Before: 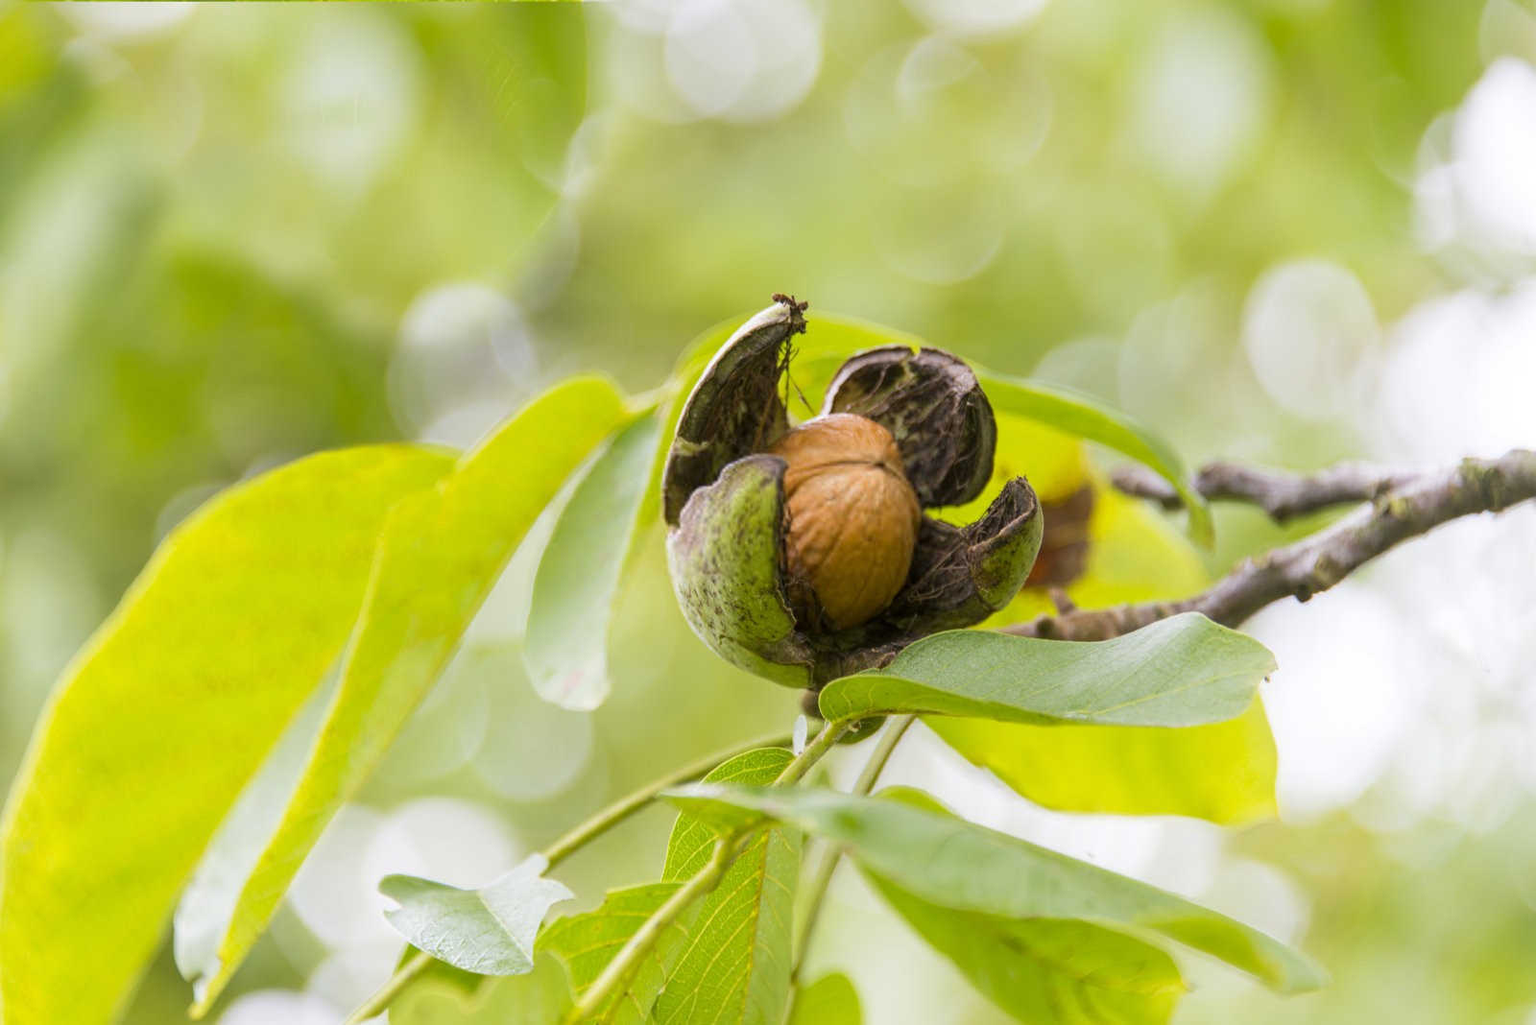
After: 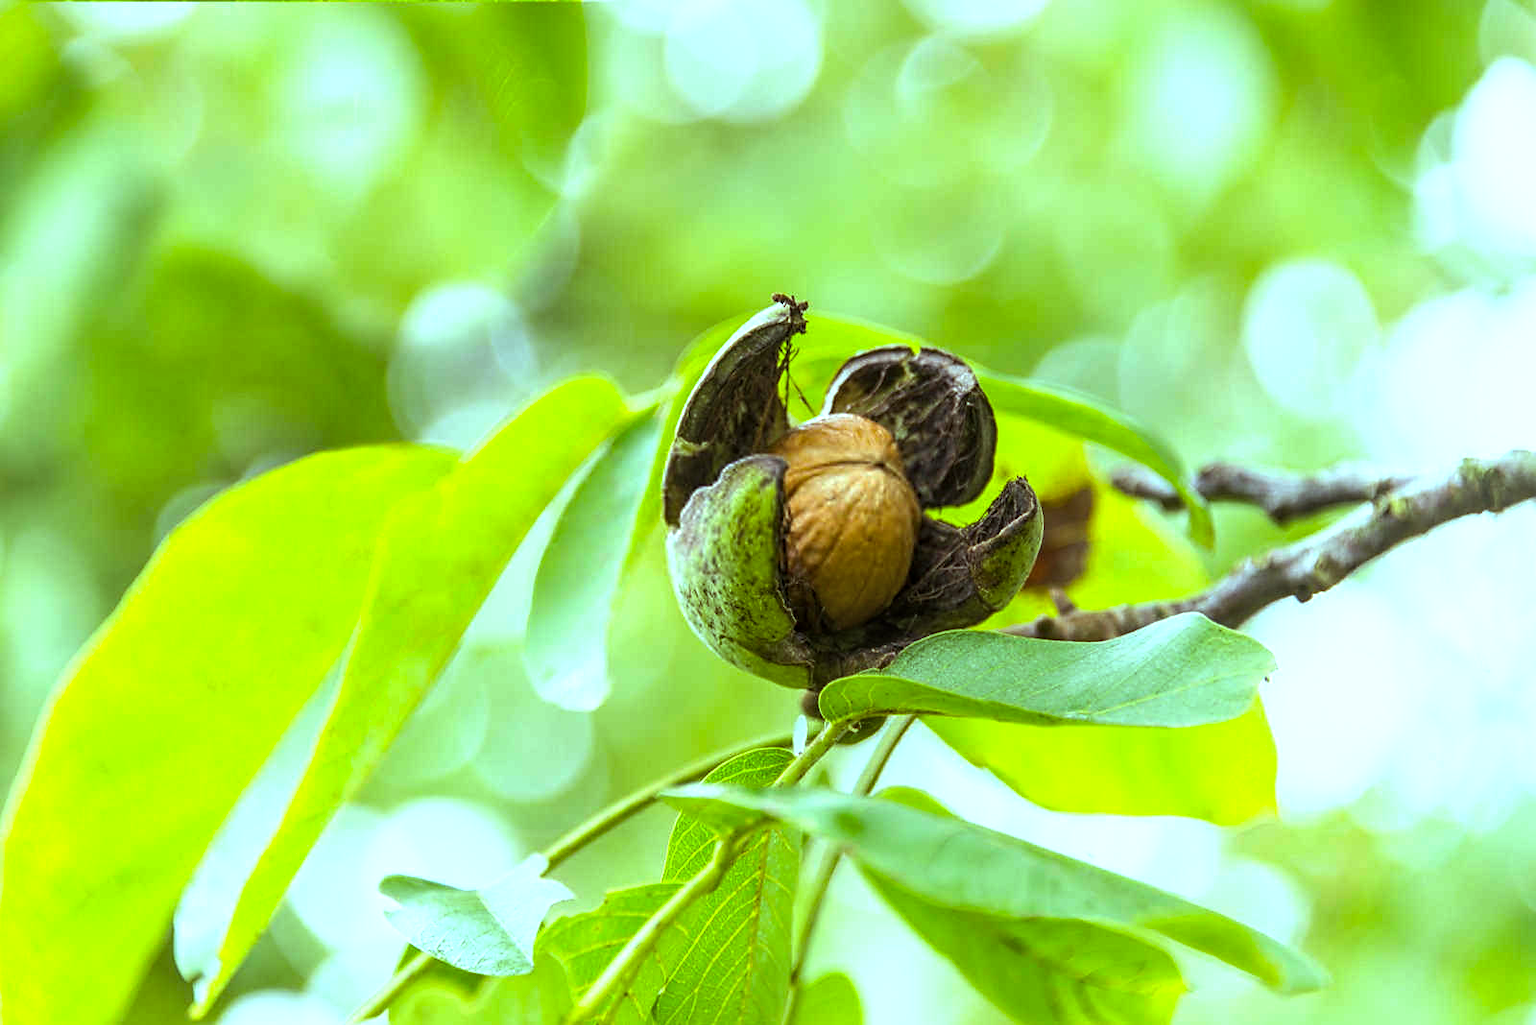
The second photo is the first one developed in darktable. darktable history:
sharpen: radius 1.867, amount 0.41, threshold 1.438
color balance rgb: shadows lift › chroma 2.007%, shadows lift › hue 250.42°, highlights gain › chroma 5.425%, highlights gain › hue 198.08°, perceptual saturation grading › global saturation 0.297%, perceptual brilliance grading › global brilliance 14.402%, perceptual brilliance grading › shadows -35.059%, global vibrance 30.286%
local contrast: on, module defaults
